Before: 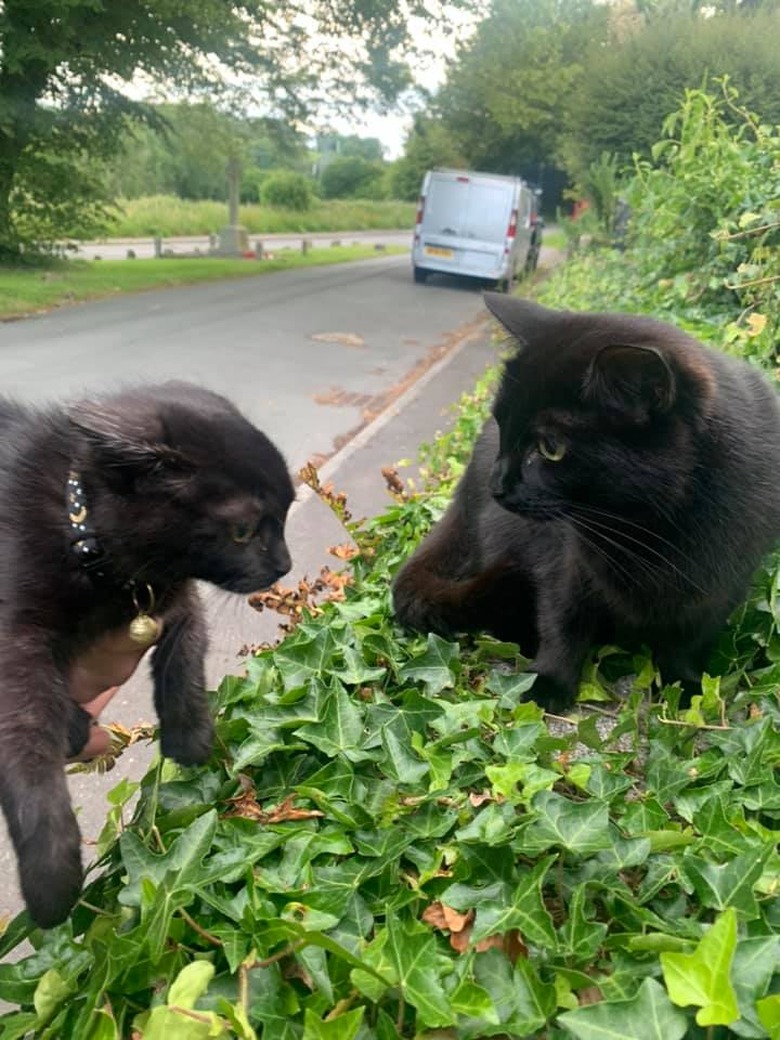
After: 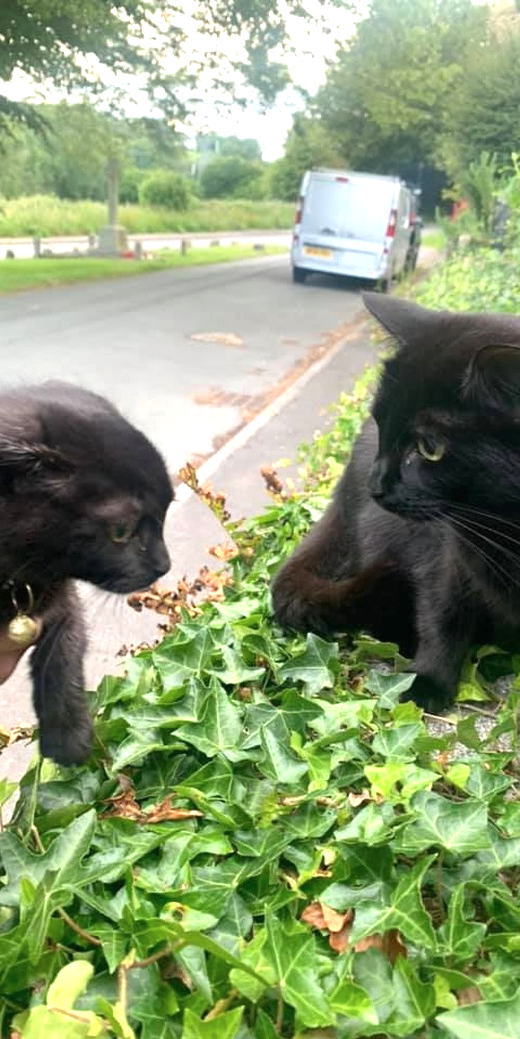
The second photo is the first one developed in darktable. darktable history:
crop and rotate: left 15.574%, right 17.696%
contrast brightness saturation: saturation -0.063
exposure: black level correction 0, exposure 0.696 EV, compensate highlight preservation false
